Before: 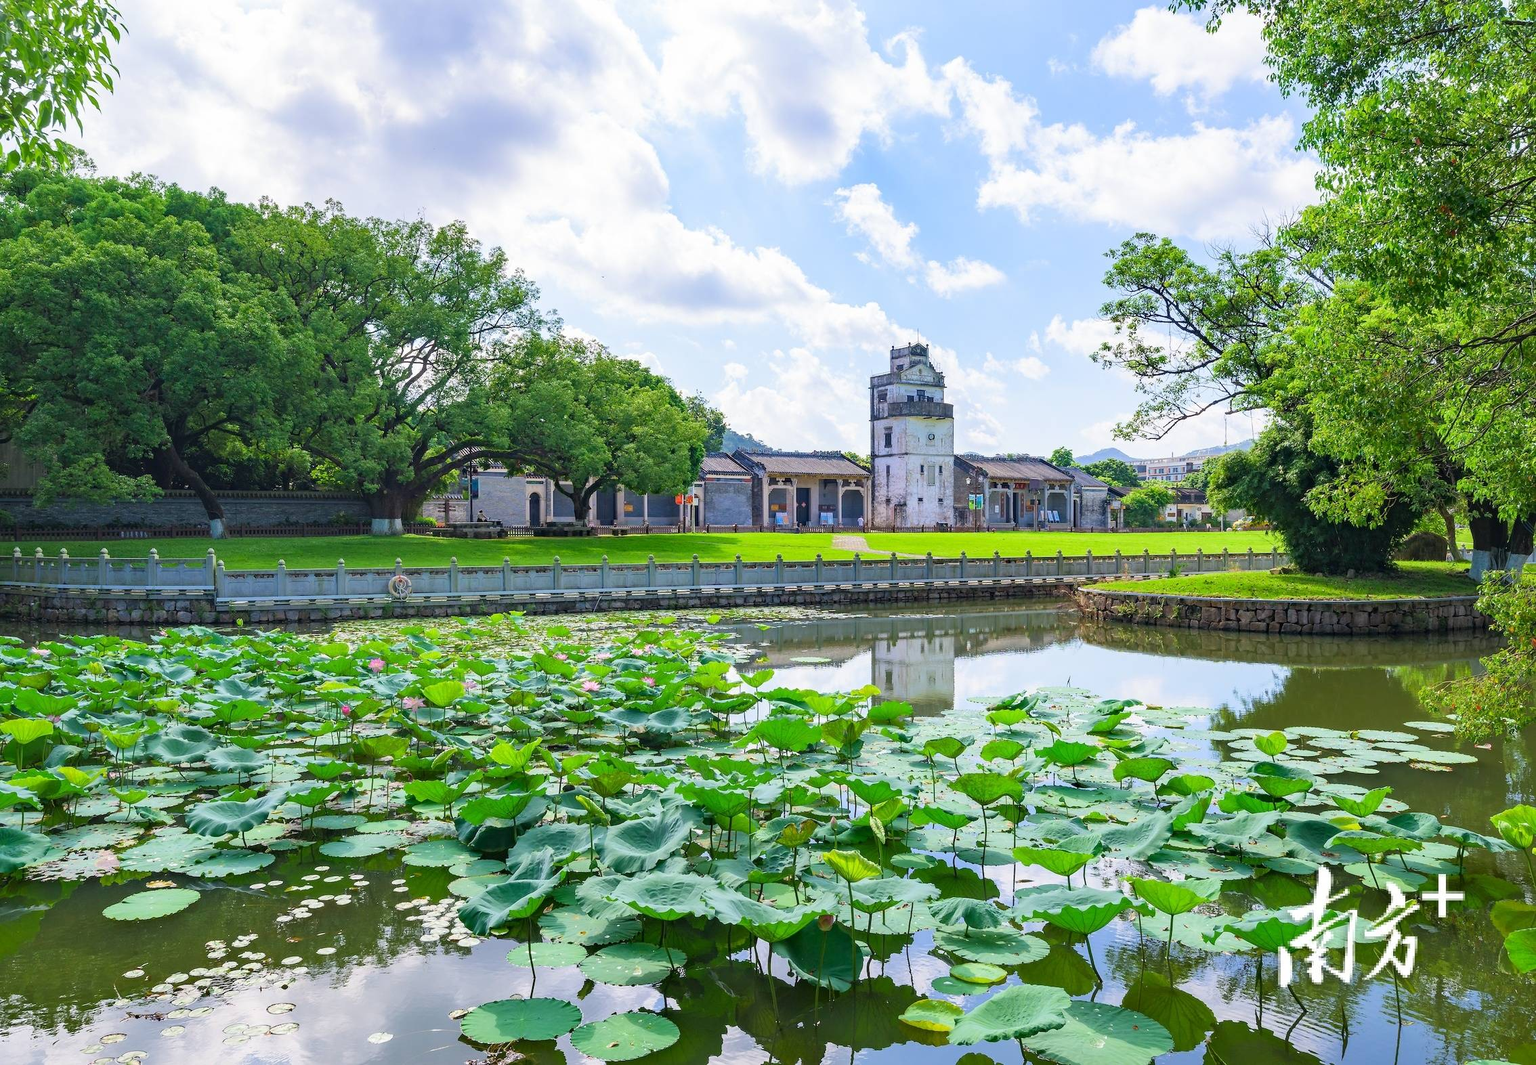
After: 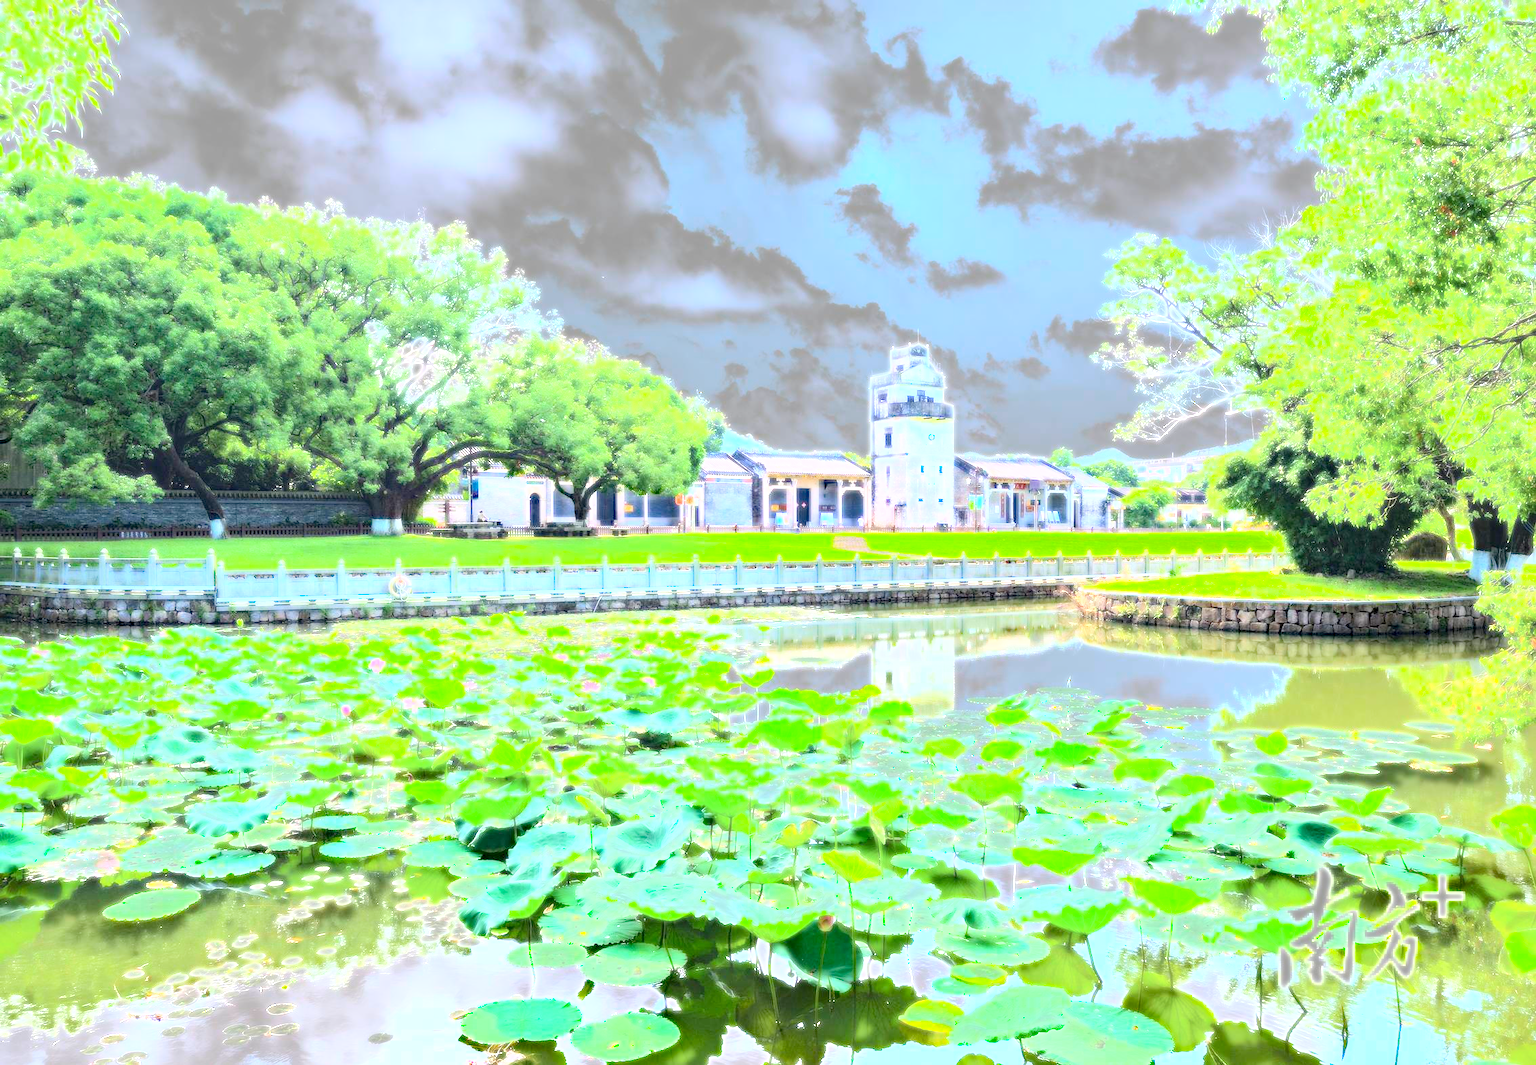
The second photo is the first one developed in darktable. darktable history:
haze removal: strength 0.42, compatibility mode true, adaptive false
bloom: size 0%, threshold 54.82%, strength 8.31%
exposure: black level correction 0, exposure 1.675 EV, compensate exposure bias true, compensate highlight preservation false
